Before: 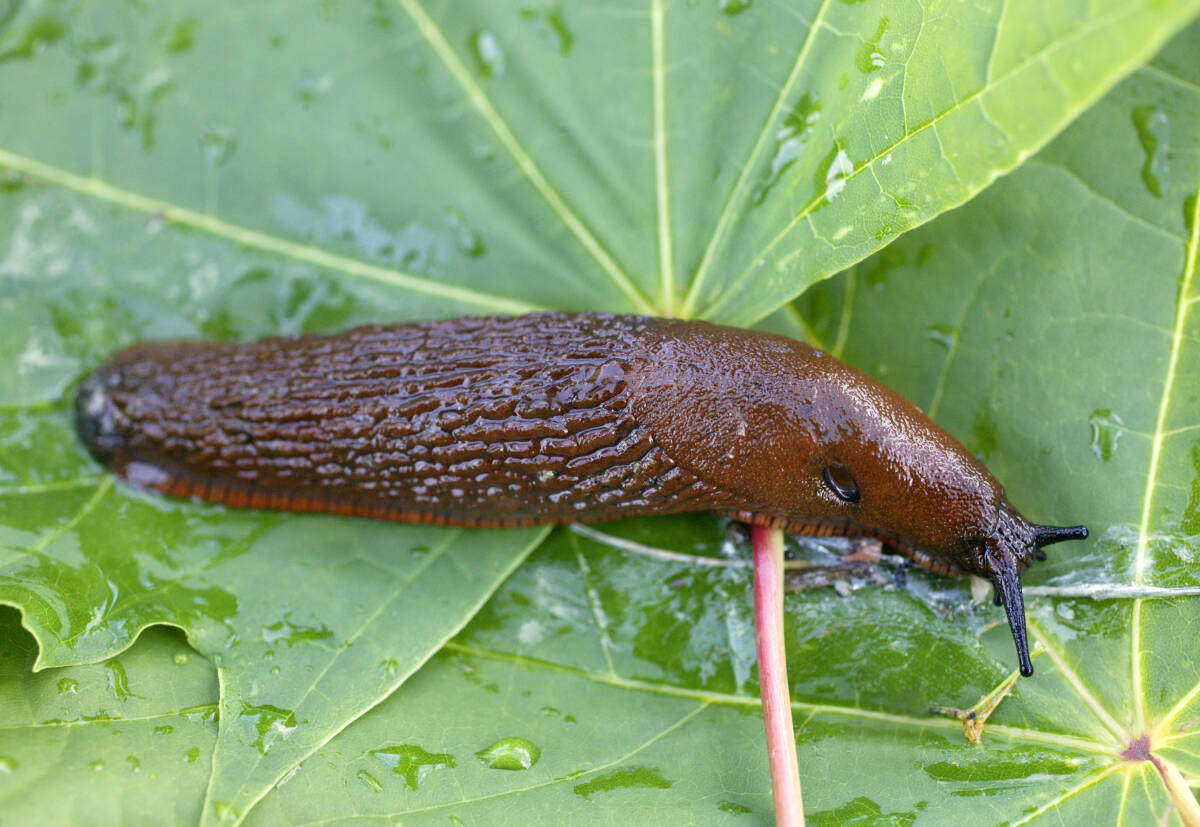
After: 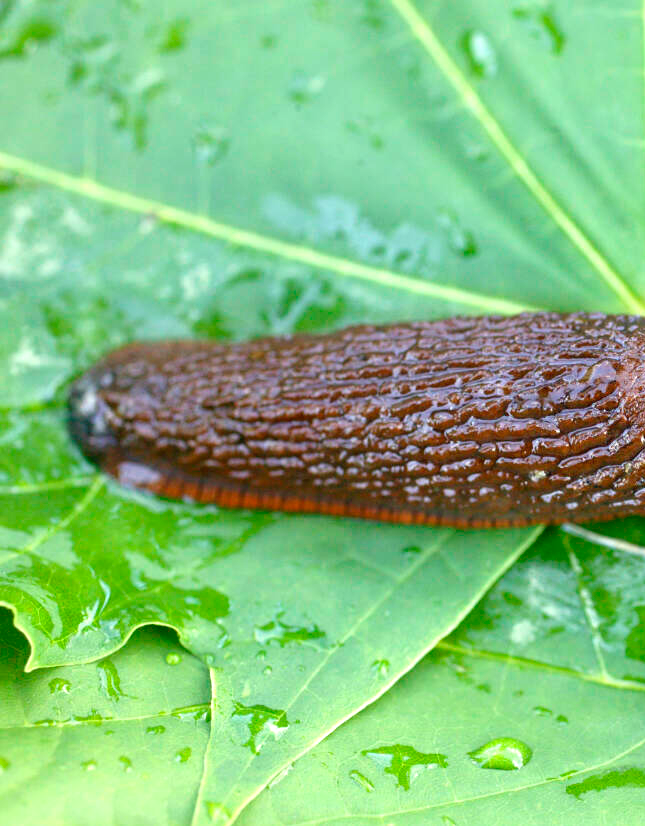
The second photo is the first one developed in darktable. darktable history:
crop: left 0.708%, right 45.476%, bottom 0.09%
color correction: highlights a* -4.24, highlights b* 7.06
exposure: exposure 0.607 EV, compensate exposure bias true, compensate highlight preservation false
base curve: curves: ch0 [(0, 0) (0.472, 0.455) (1, 1)]
